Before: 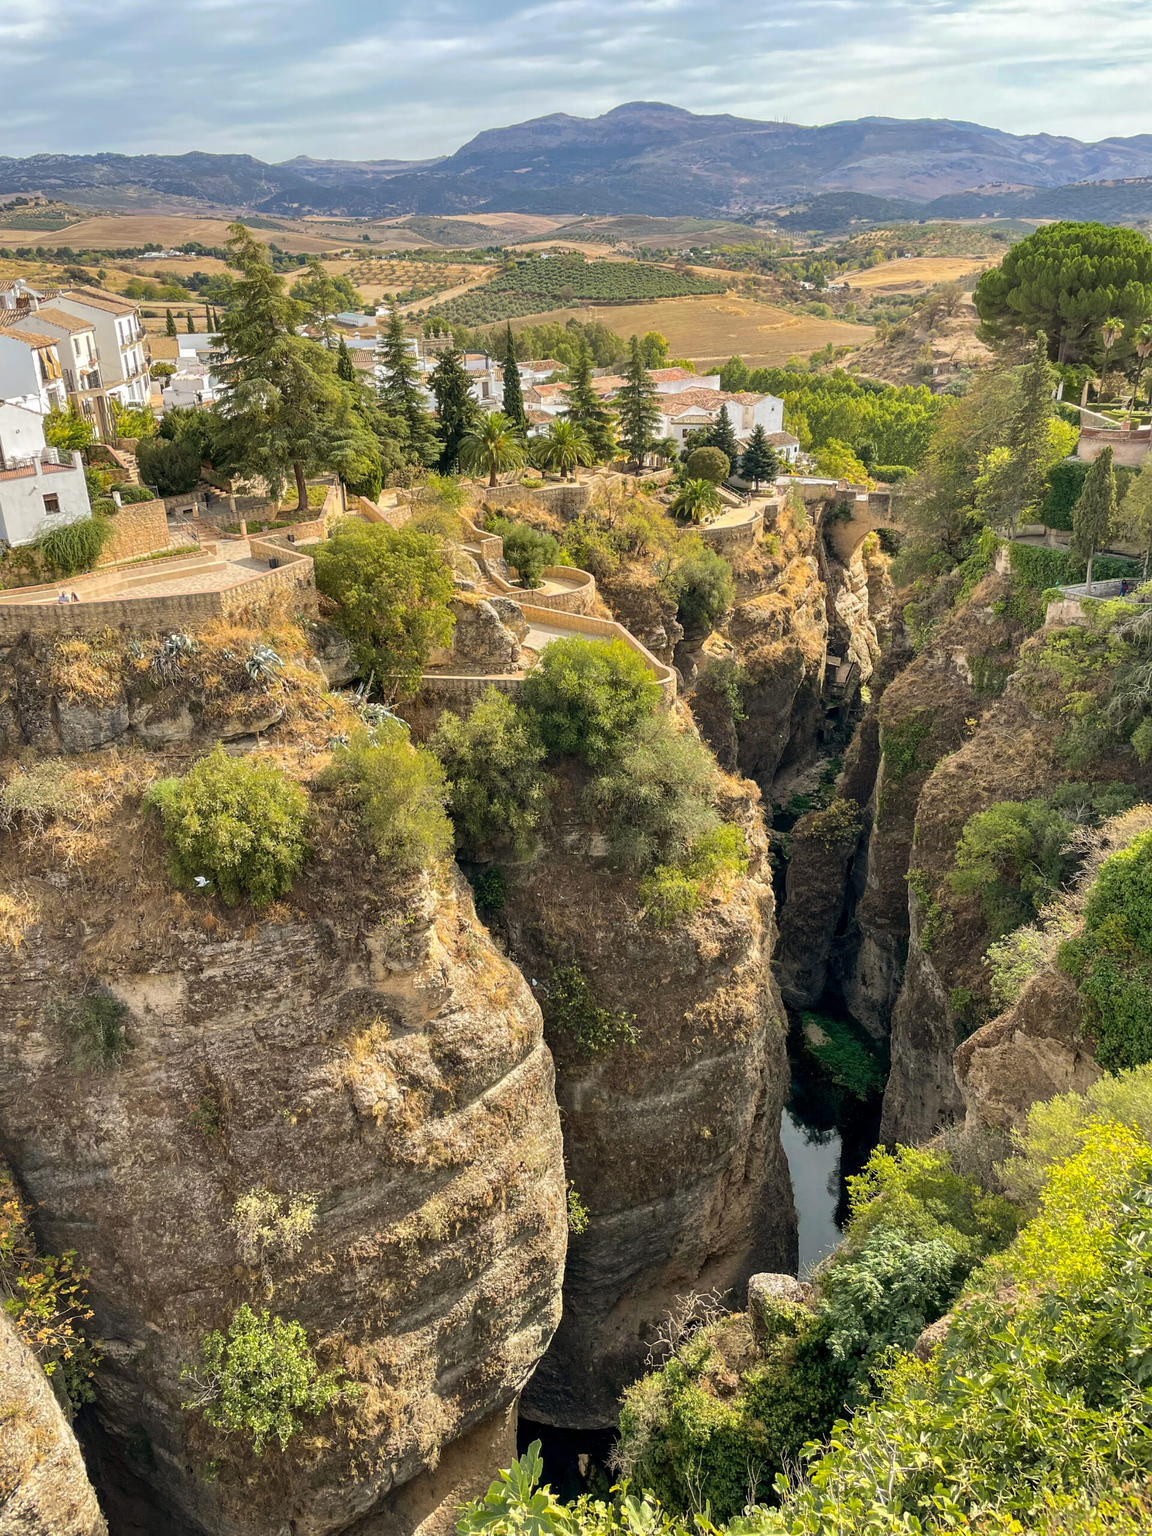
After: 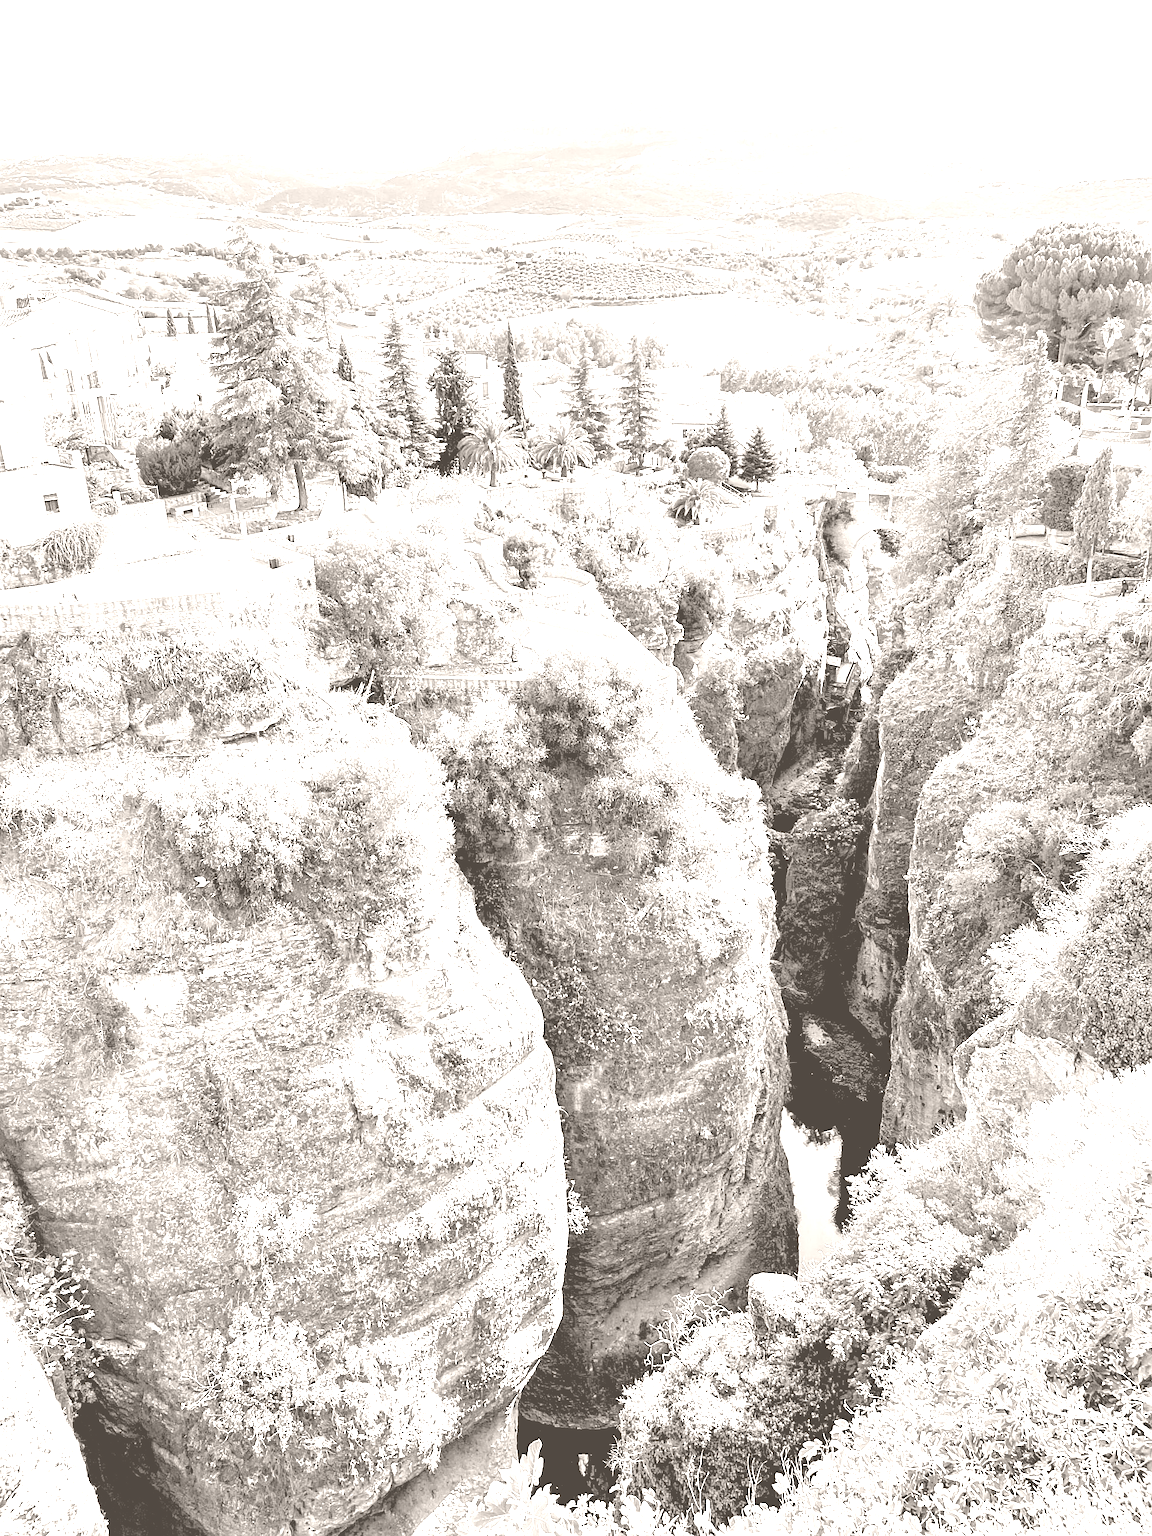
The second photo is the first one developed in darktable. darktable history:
base curve: curves: ch0 [(0, 0) (0.557, 0.834) (1, 1)]
sharpen: radius 1.864, amount 0.398, threshold 1.271
rgb levels: levels [[0.013, 0.434, 0.89], [0, 0.5, 1], [0, 0.5, 1]]
white balance: red 0.984, blue 1.059
colorize: hue 34.49°, saturation 35.33%, source mix 100%, lightness 55%, version 1
